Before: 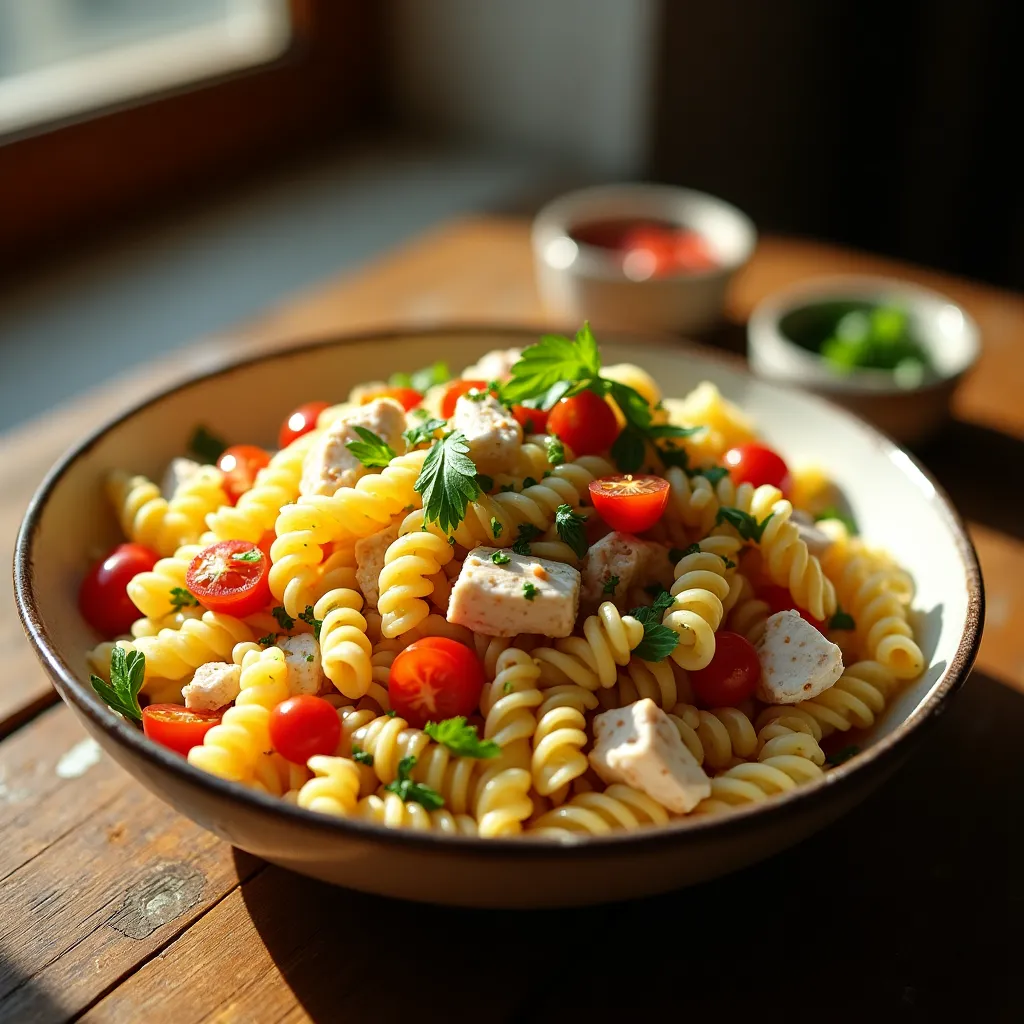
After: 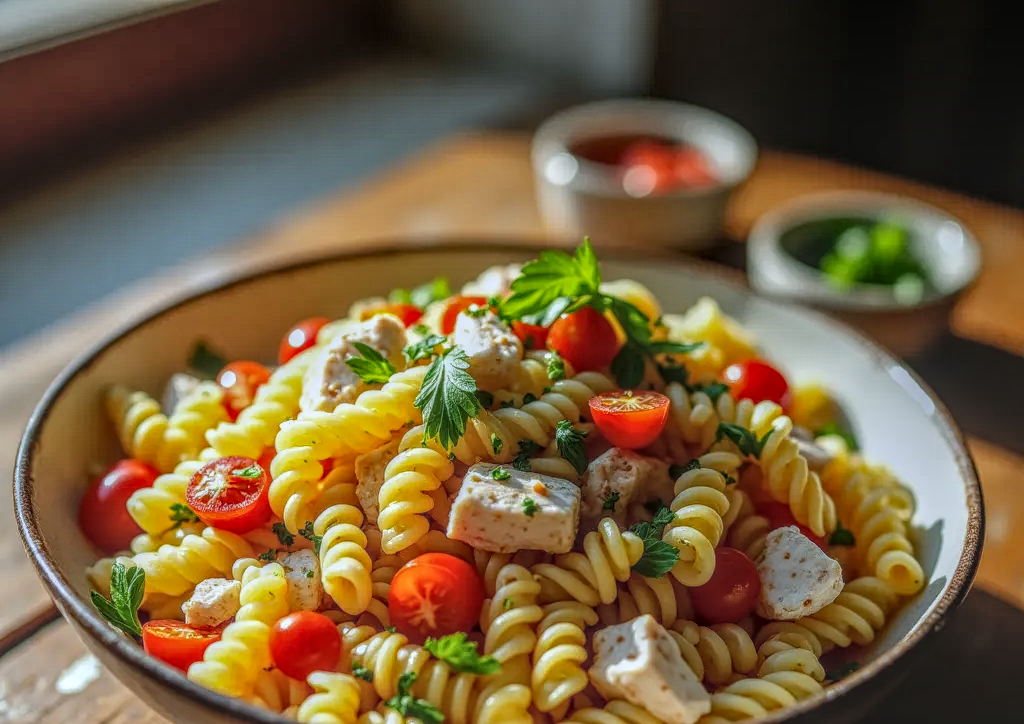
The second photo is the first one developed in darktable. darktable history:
crop and rotate: top 8.293%, bottom 20.996%
local contrast: highlights 0%, shadows 0%, detail 200%, midtone range 0.25
white balance: red 0.954, blue 1.079
